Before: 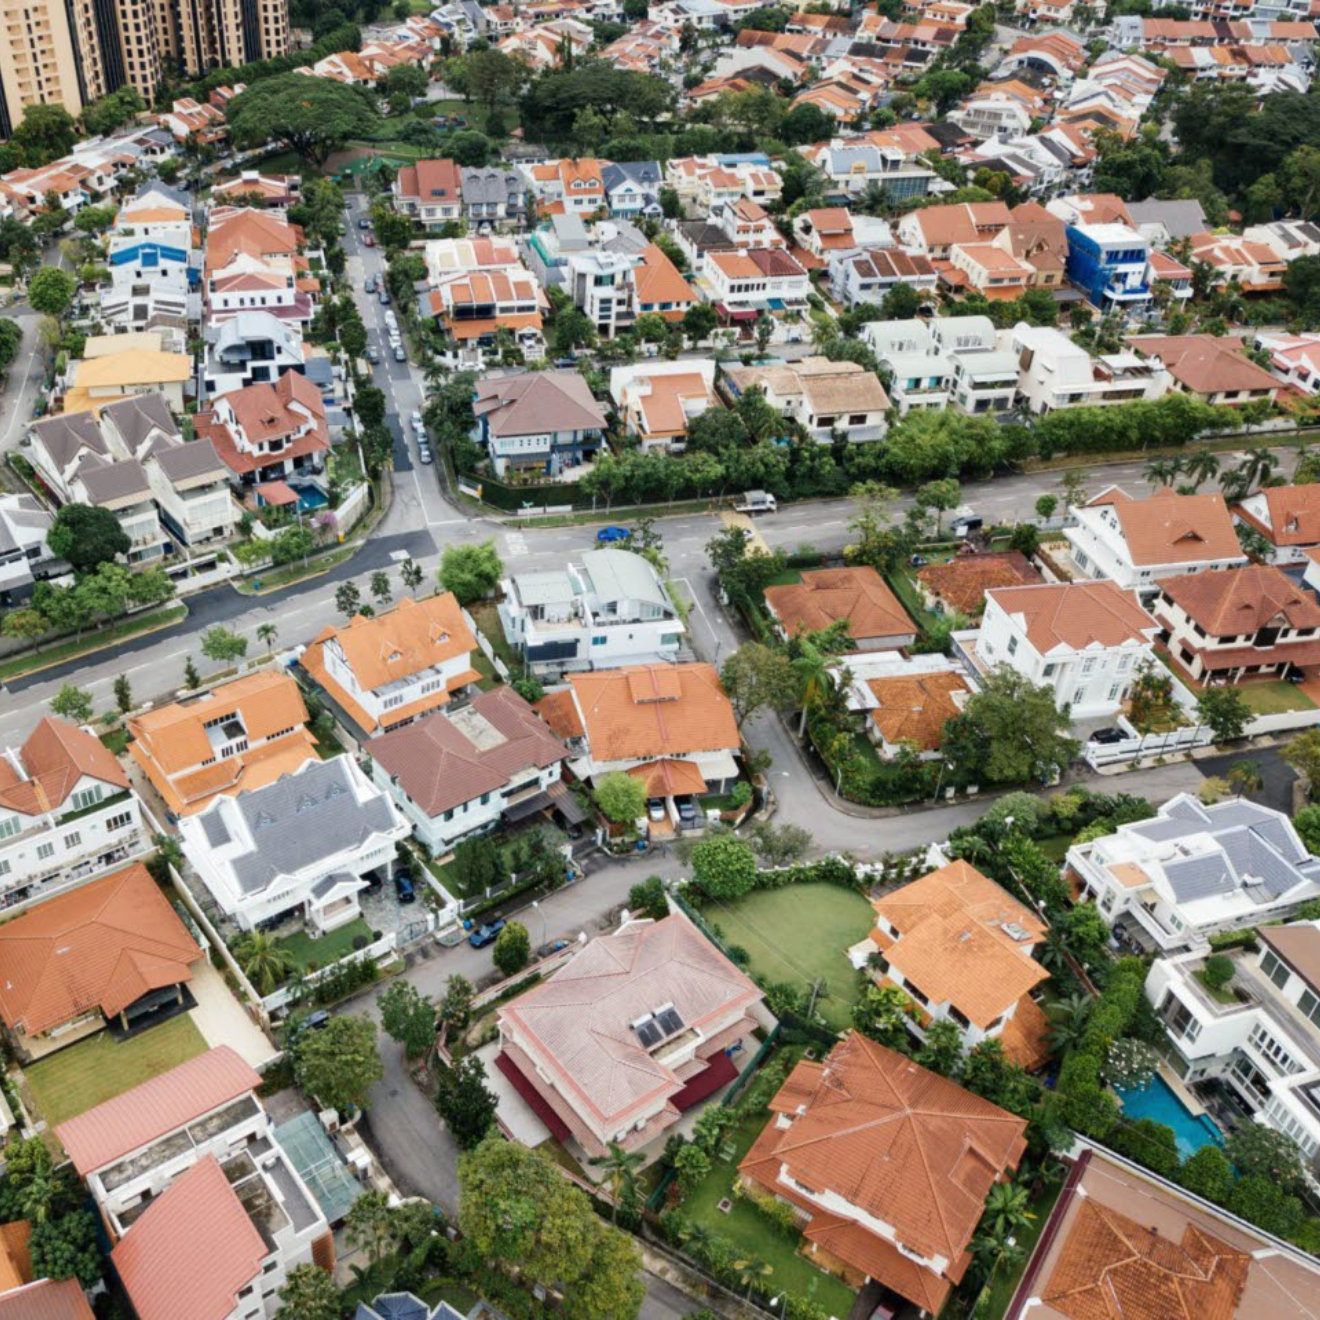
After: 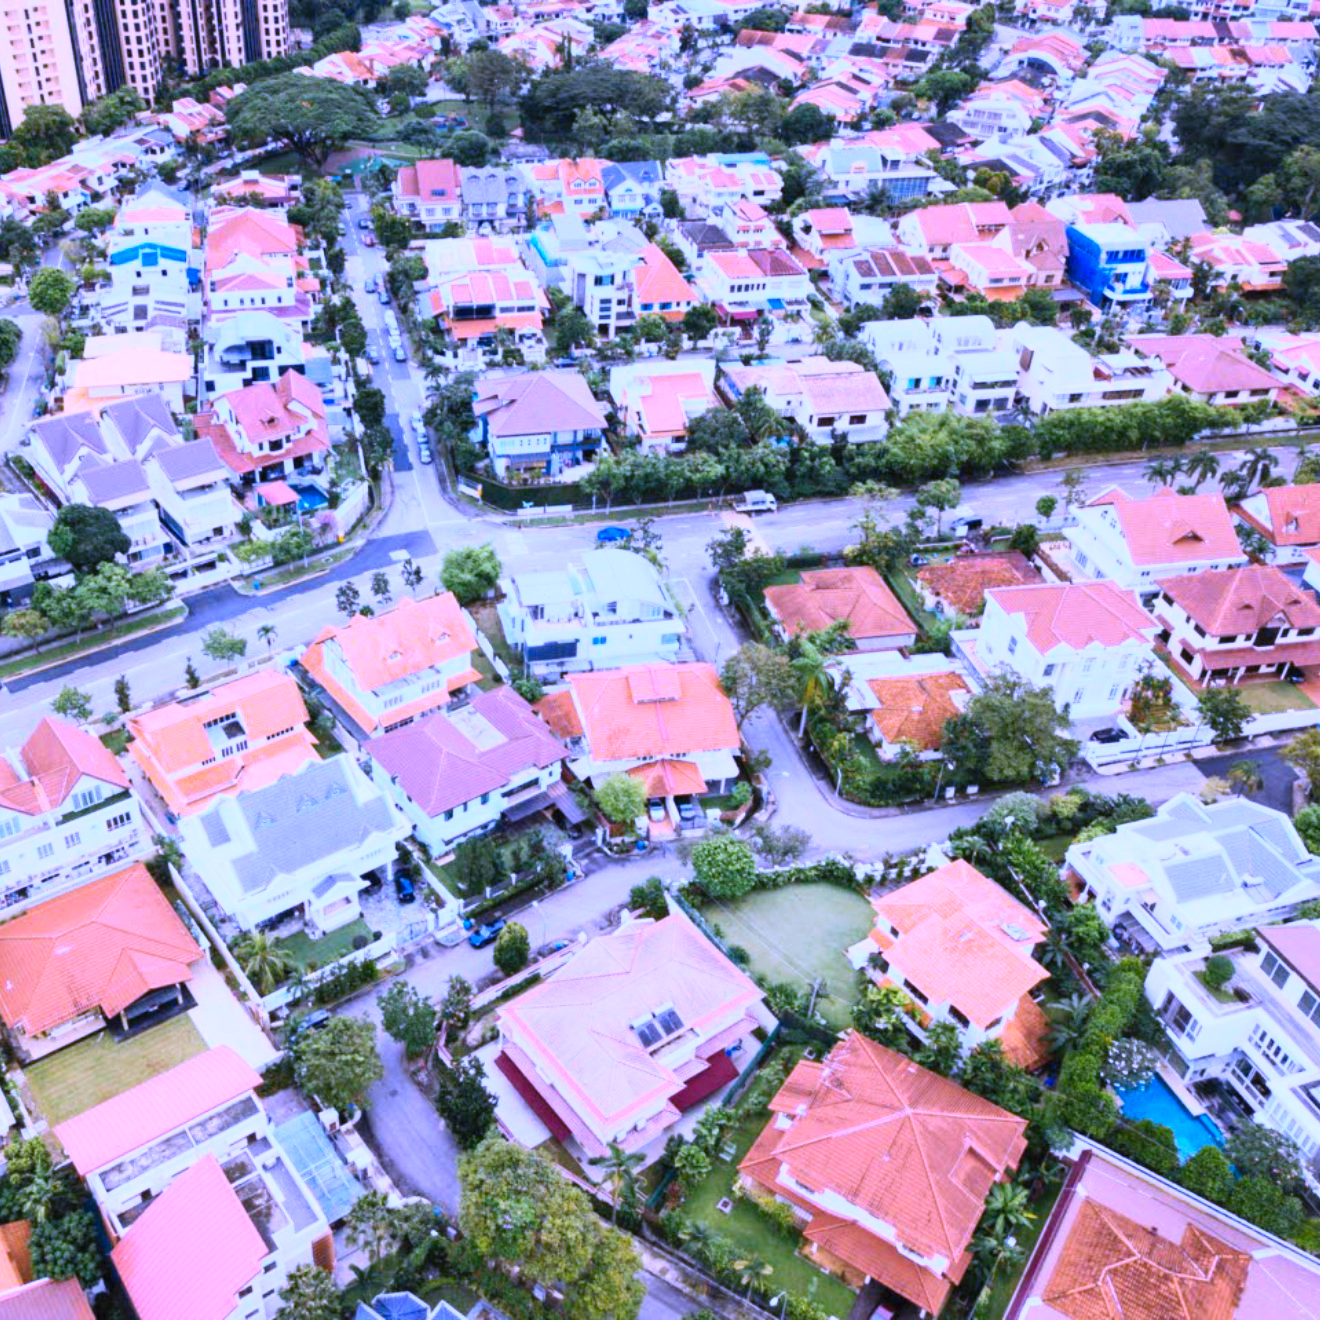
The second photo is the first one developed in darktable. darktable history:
white balance: red 0.98, blue 1.61
contrast brightness saturation: contrast 0.24, brightness 0.26, saturation 0.39
